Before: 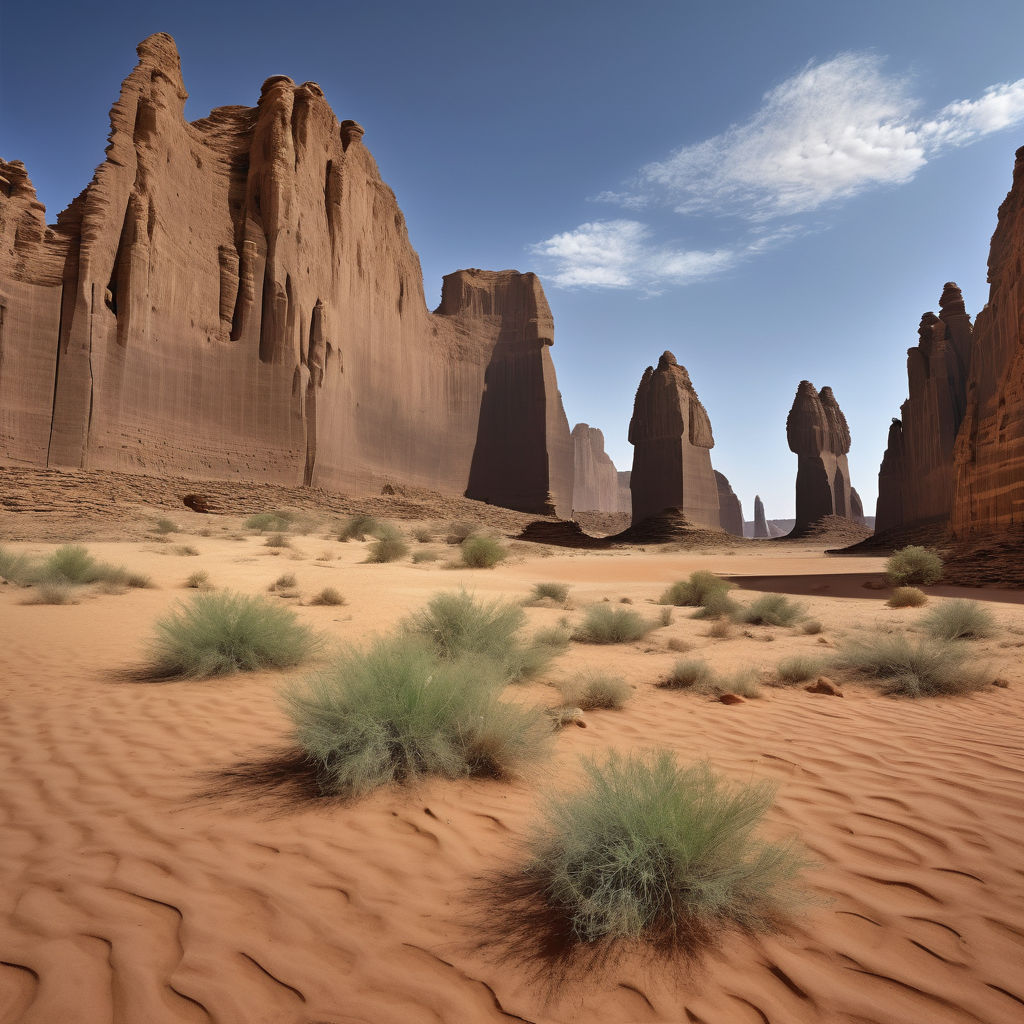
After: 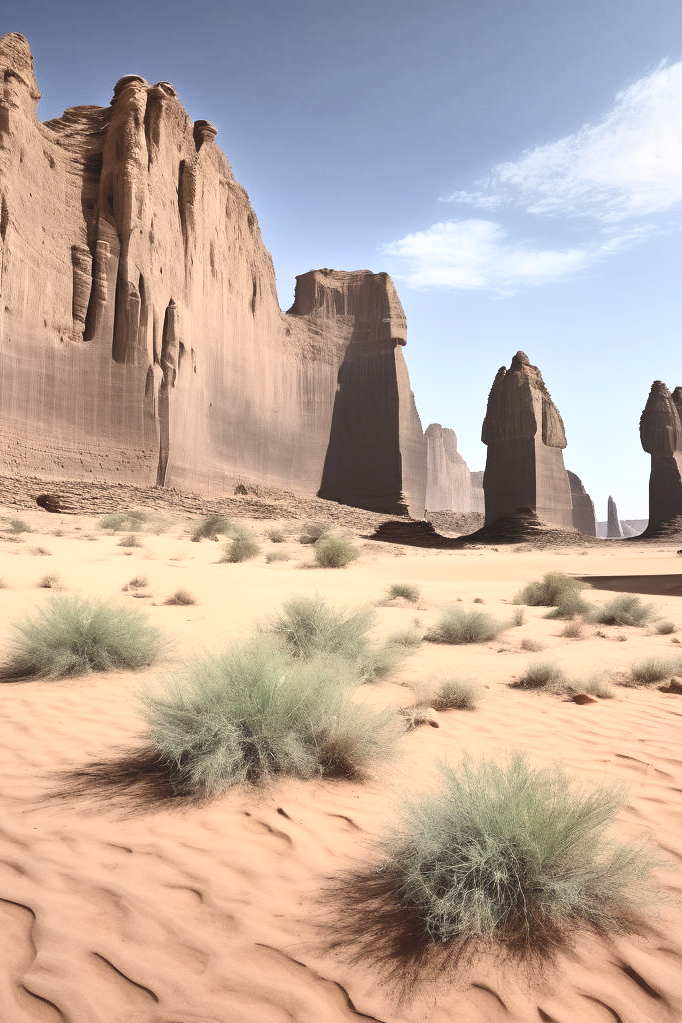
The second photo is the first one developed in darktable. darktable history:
crop and rotate: left 14.385%, right 18.948%
contrast brightness saturation: contrast 0.43, brightness 0.56, saturation -0.19
